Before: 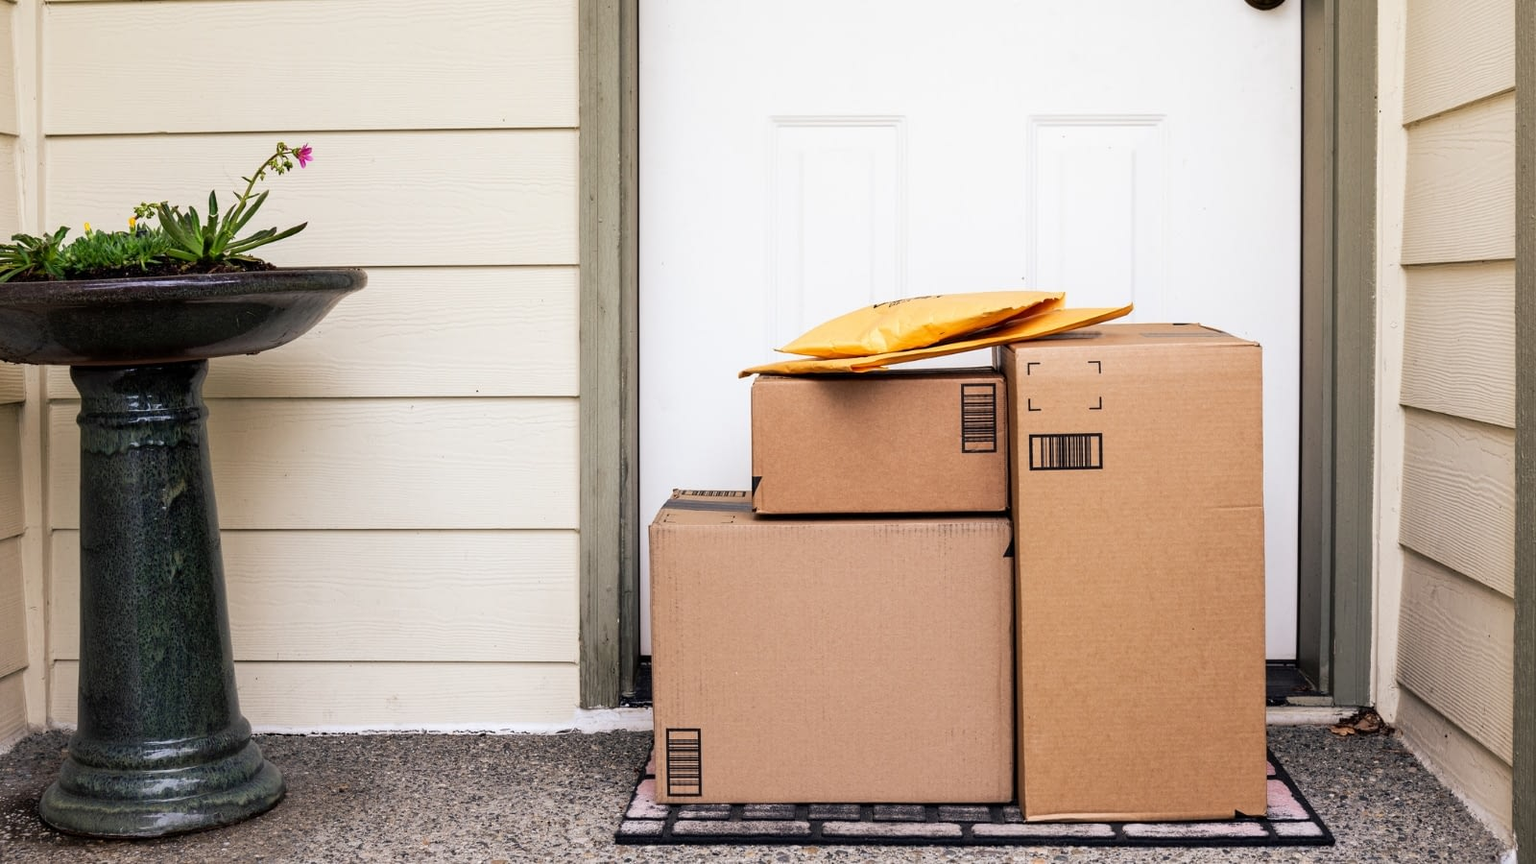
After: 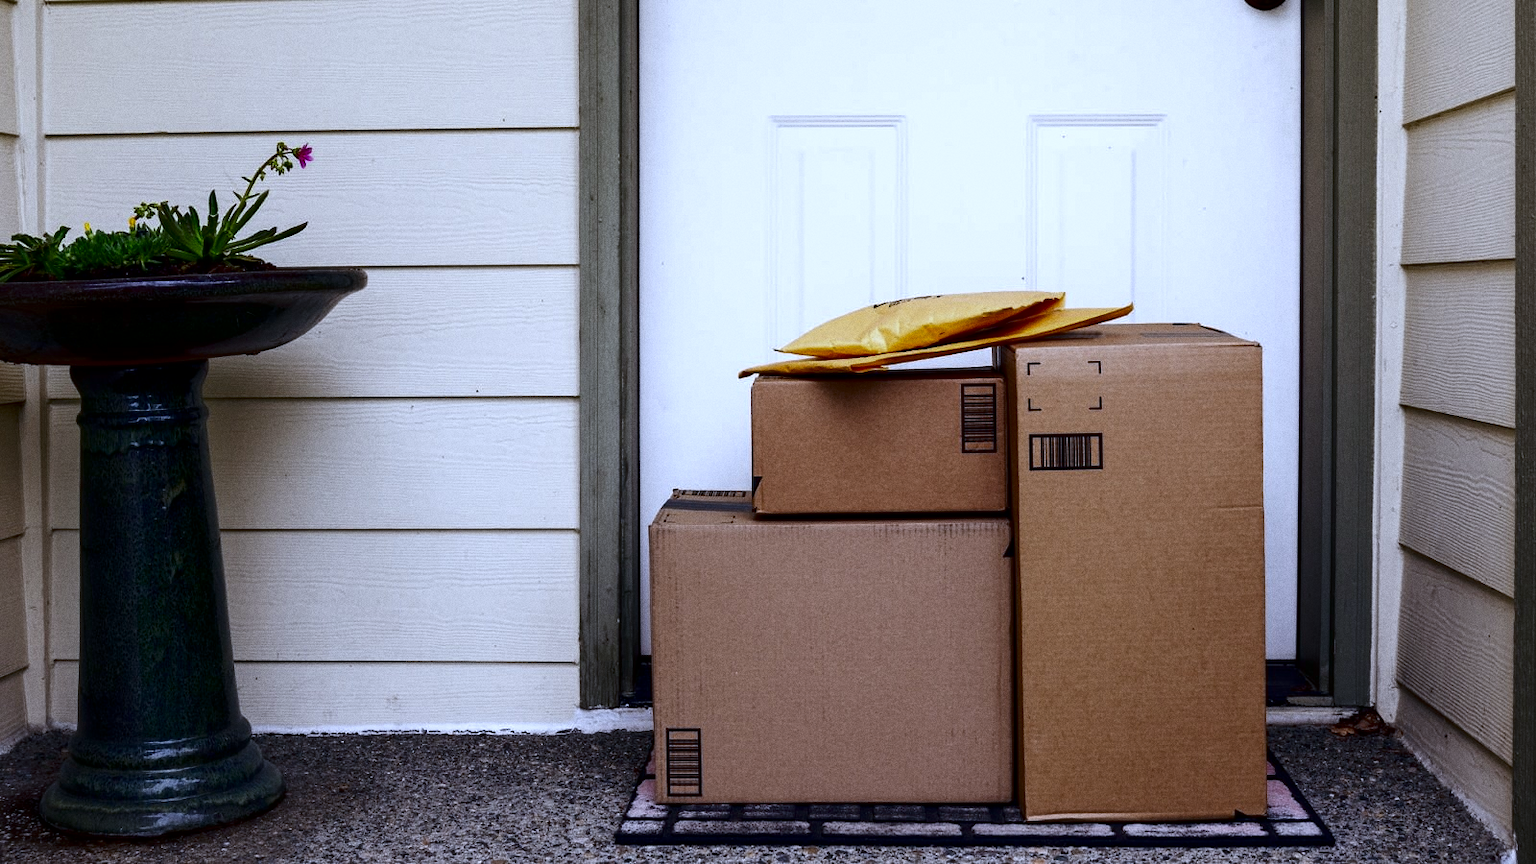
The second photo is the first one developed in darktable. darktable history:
white balance: red 0.948, green 1.02, blue 1.176
contrast brightness saturation: brightness -0.52
grain: coarseness 0.09 ISO
